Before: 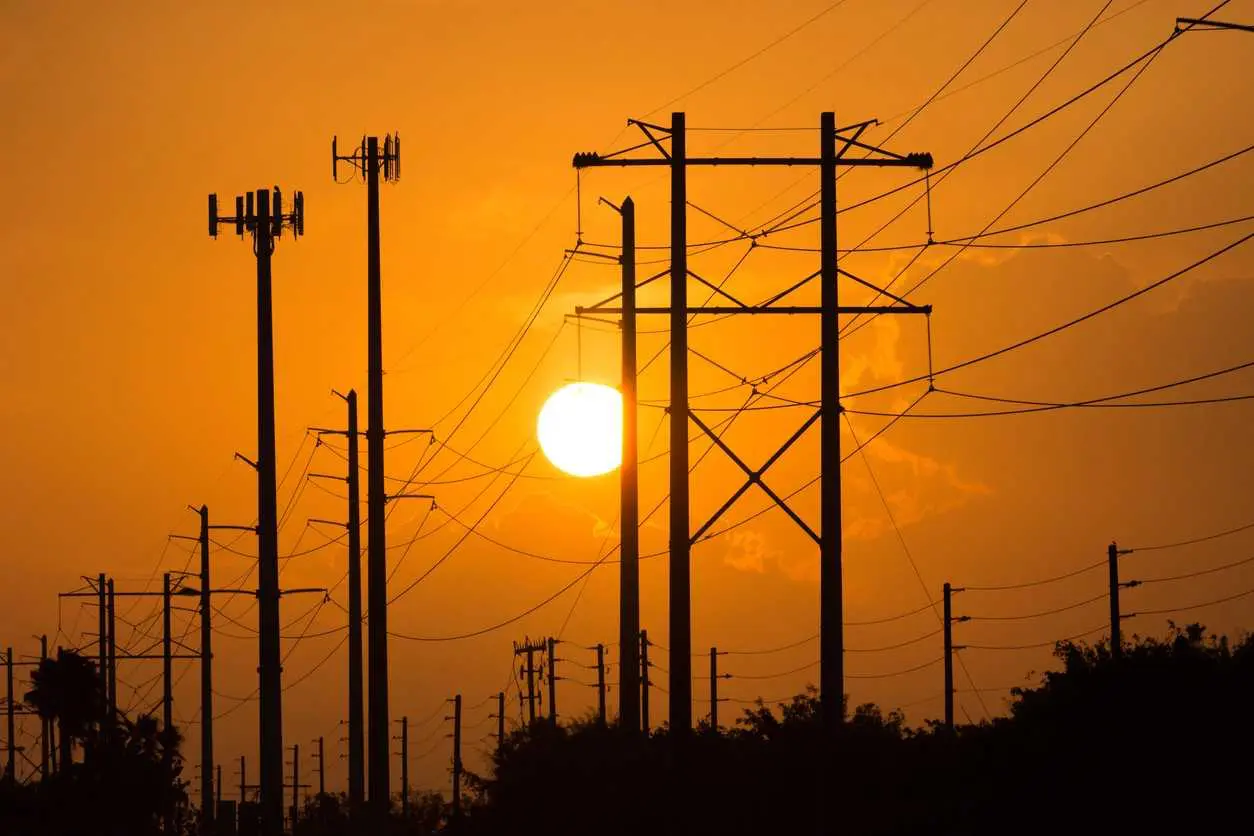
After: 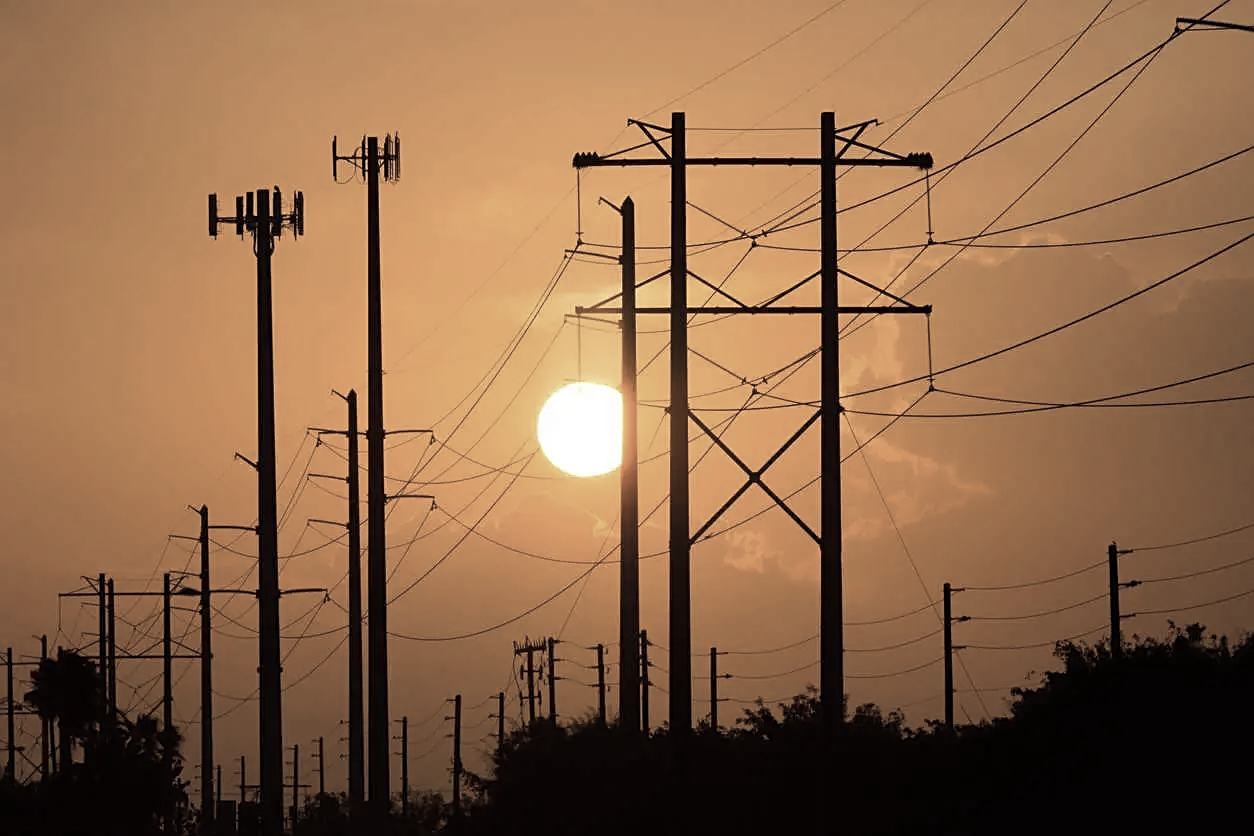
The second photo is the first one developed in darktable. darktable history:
color correction: highlights b* -0.007, saturation 0.466
sharpen: amount 0.489
